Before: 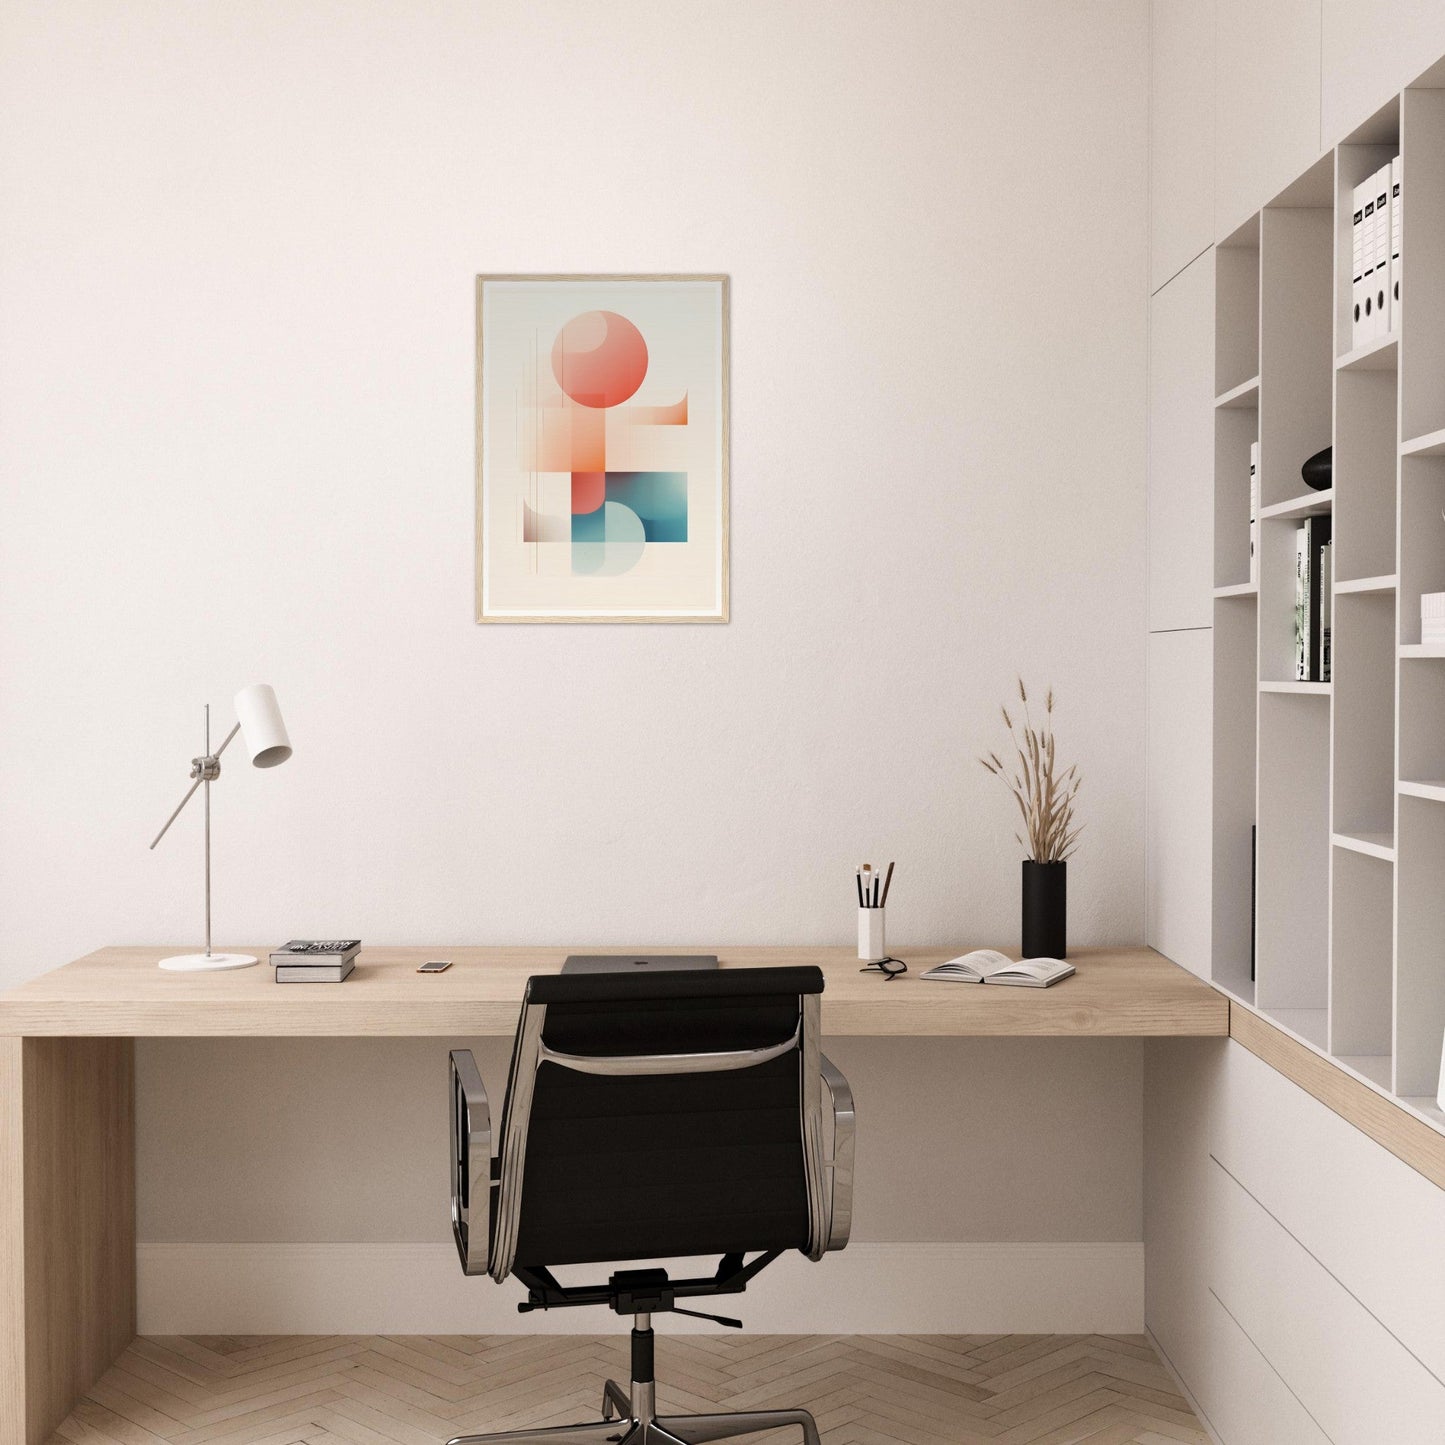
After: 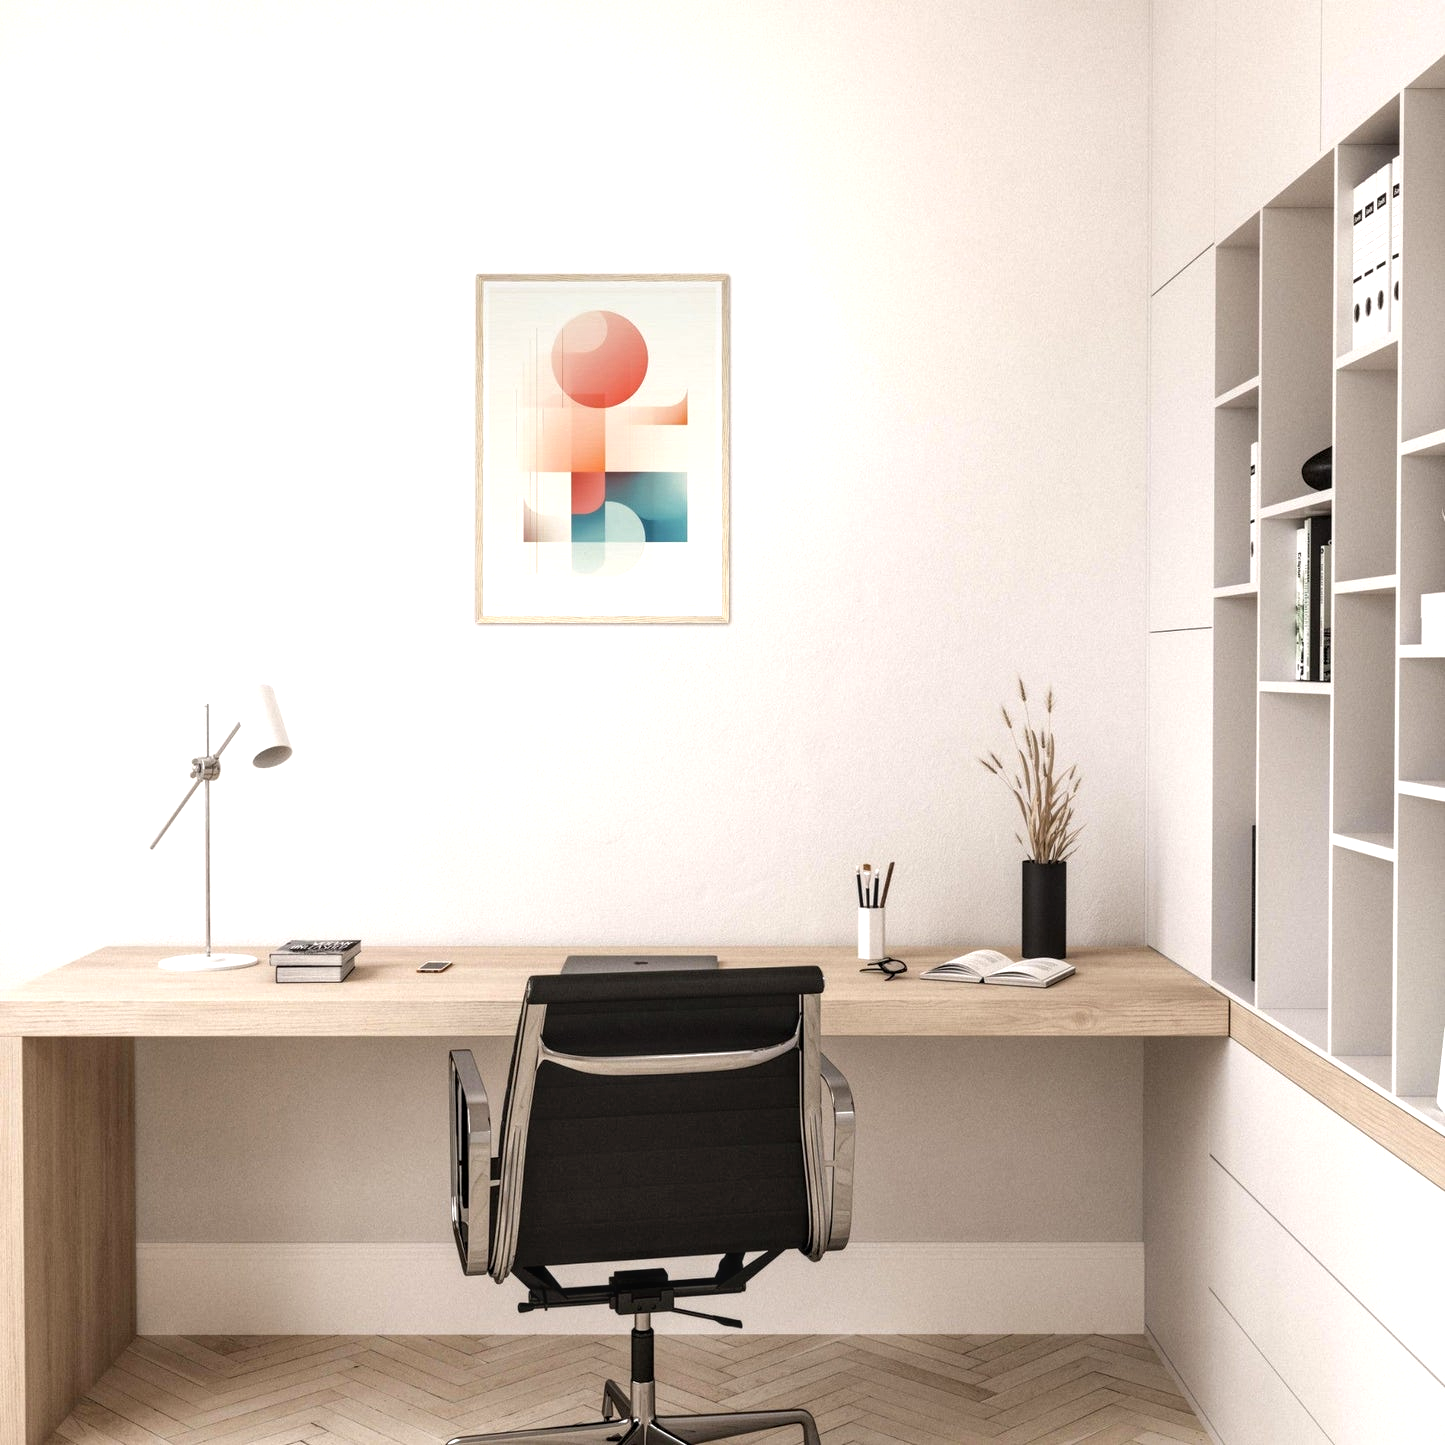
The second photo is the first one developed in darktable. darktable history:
local contrast: detail 130%
exposure: black level correction 0.001, exposure 0.5 EV, compensate exposure bias true, compensate highlight preservation false
contrast brightness saturation: saturation -0.04
